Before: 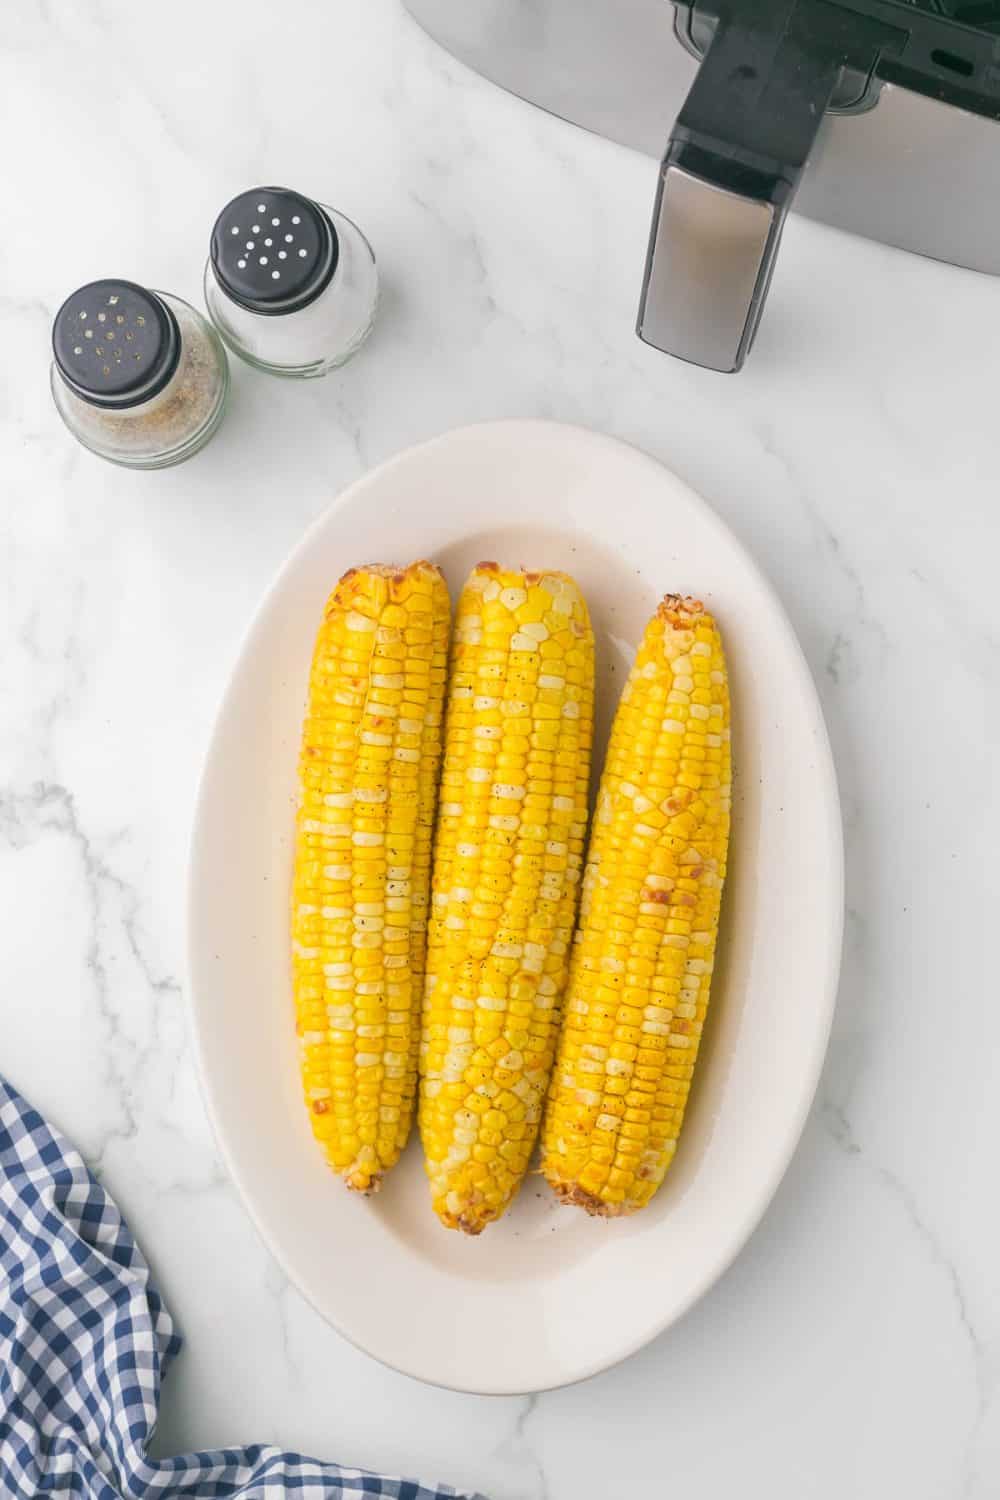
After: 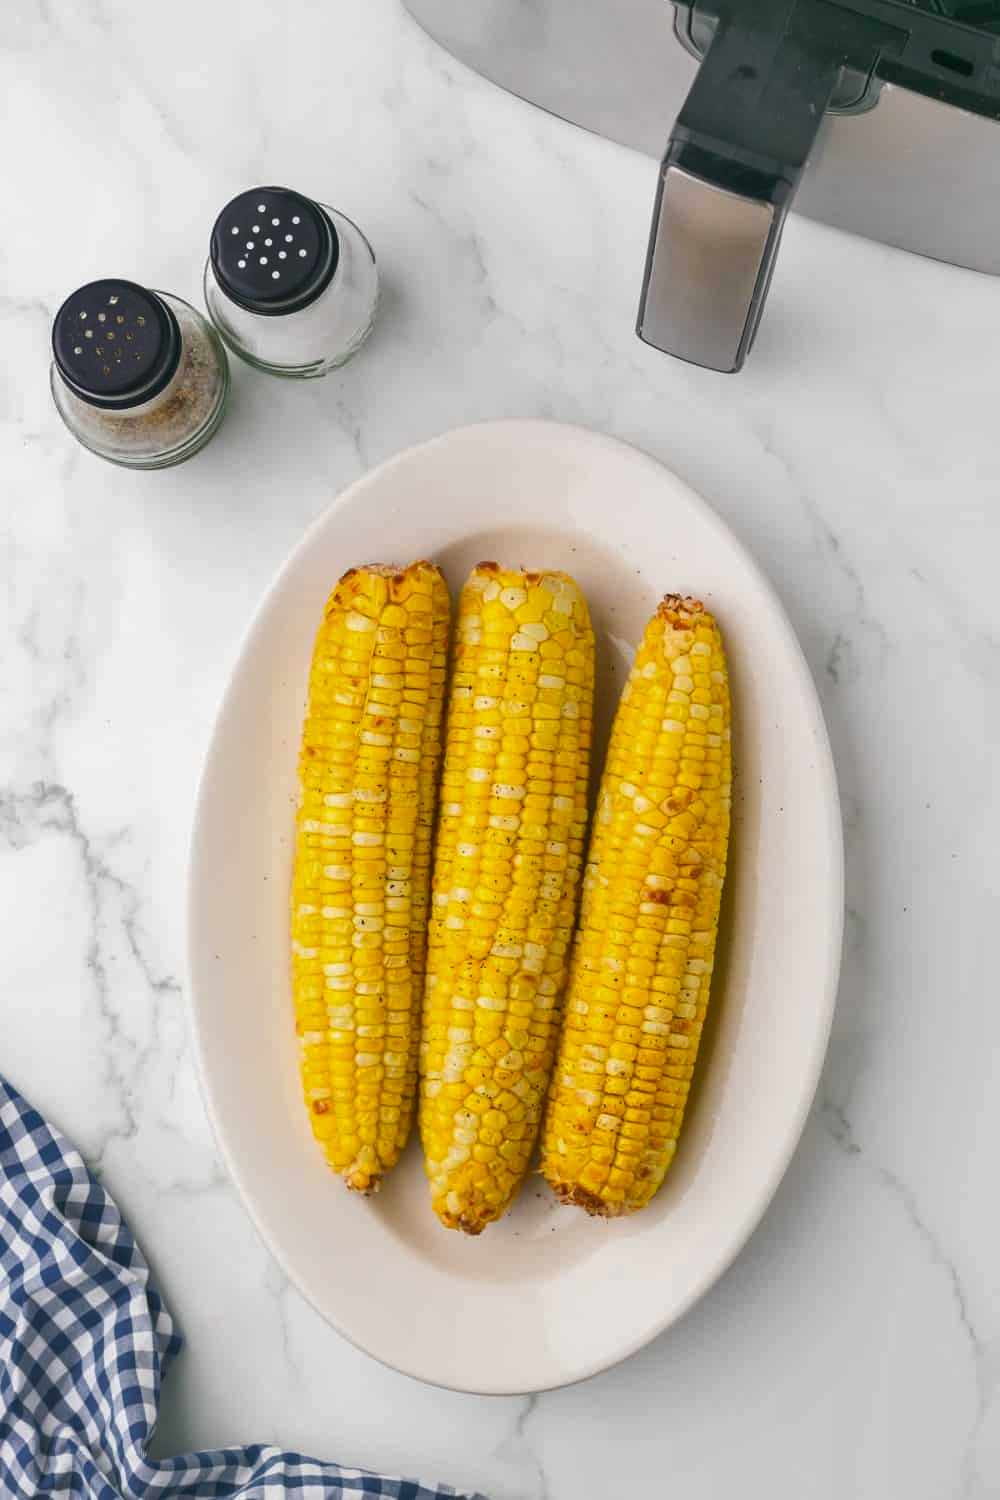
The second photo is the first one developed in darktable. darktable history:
shadows and highlights: radius 265.32, soften with gaussian
